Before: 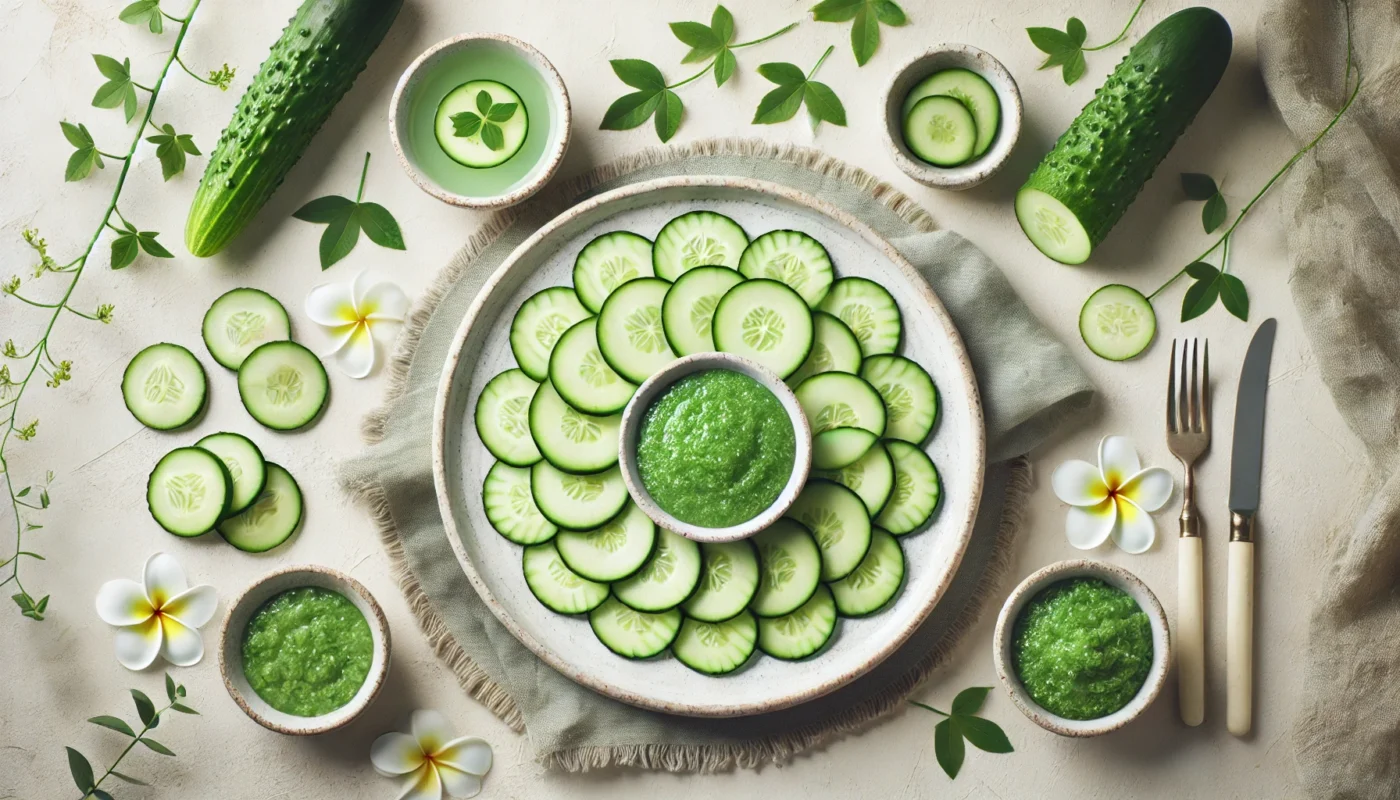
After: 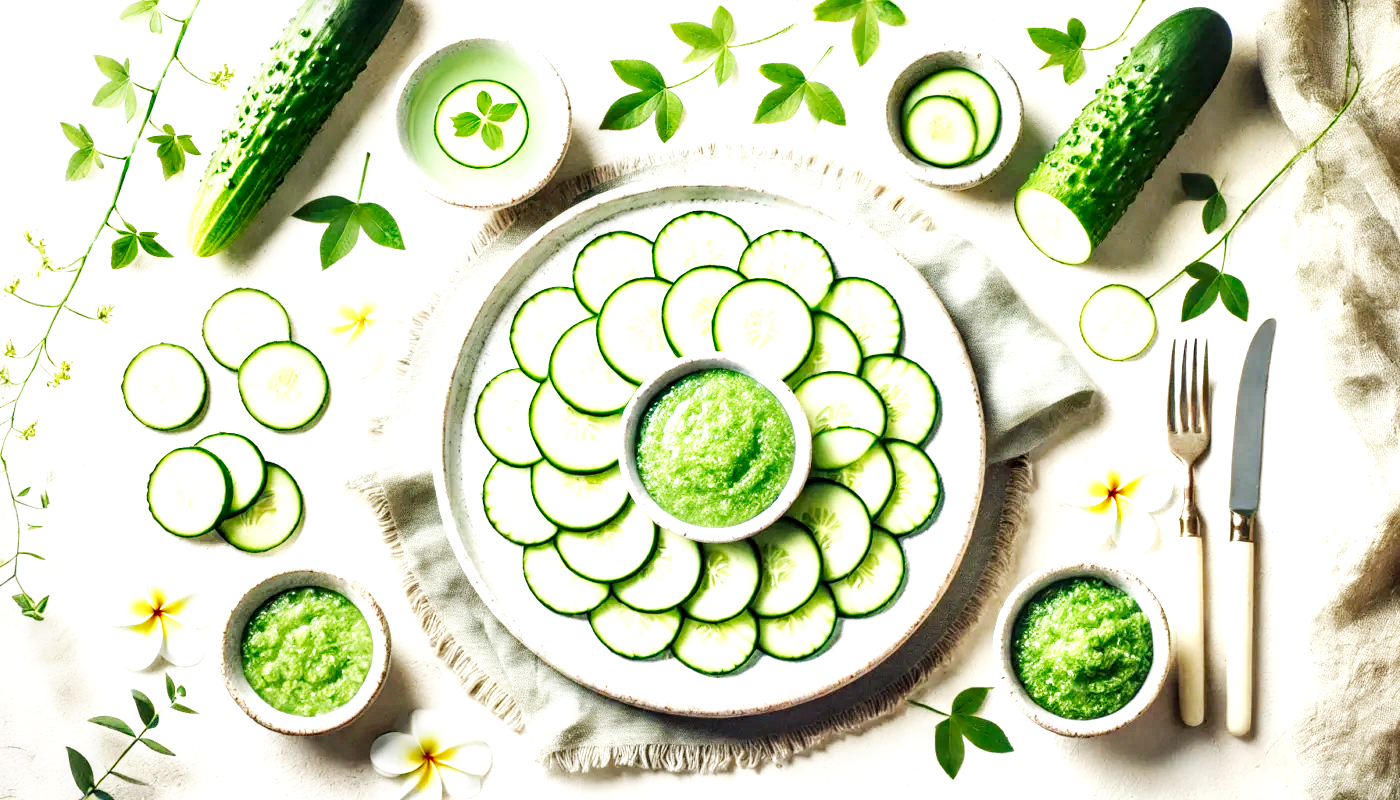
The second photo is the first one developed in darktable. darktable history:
local contrast: highlights 60%, shadows 61%, detail 160%
exposure: black level correction 0.001, exposure 0.498 EV, compensate highlight preservation false
tone equalizer: mask exposure compensation -0.487 EV
base curve: curves: ch0 [(0, 0) (0.007, 0.004) (0.027, 0.03) (0.046, 0.07) (0.207, 0.54) (0.442, 0.872) (0.673, 0.972) (1, 1)], preserve colors none
